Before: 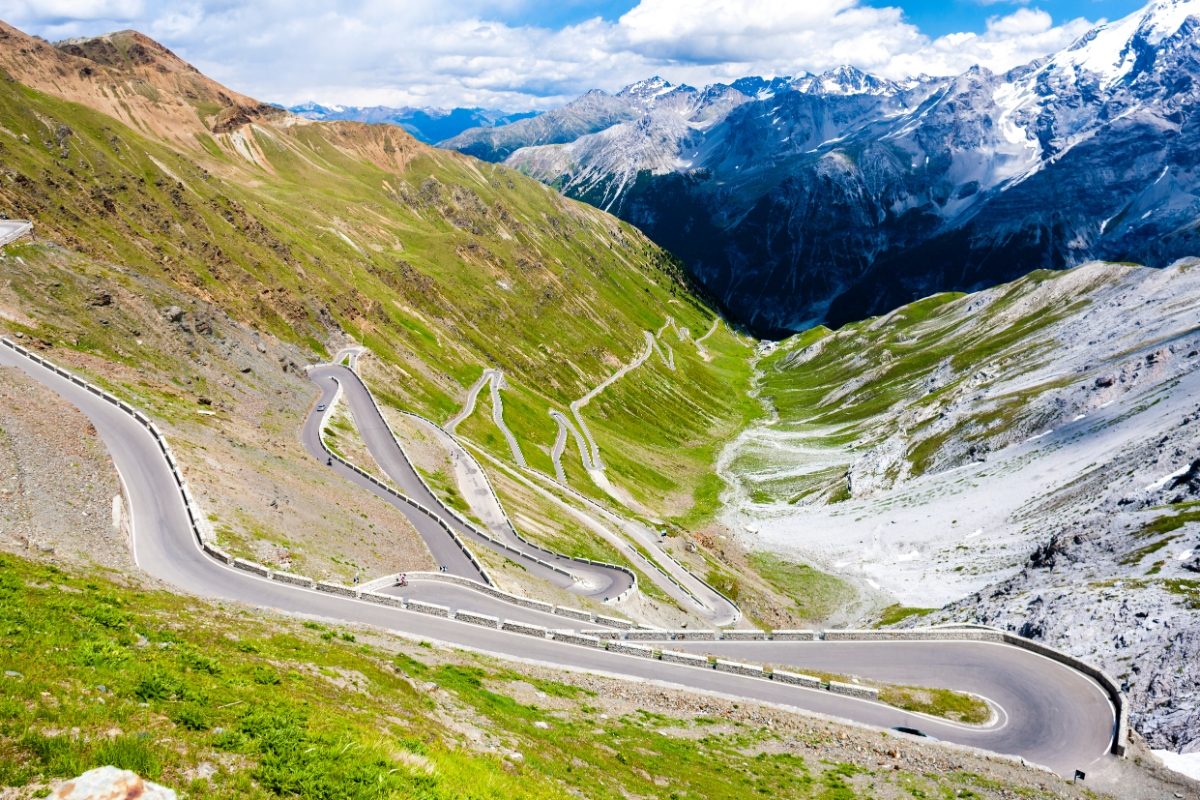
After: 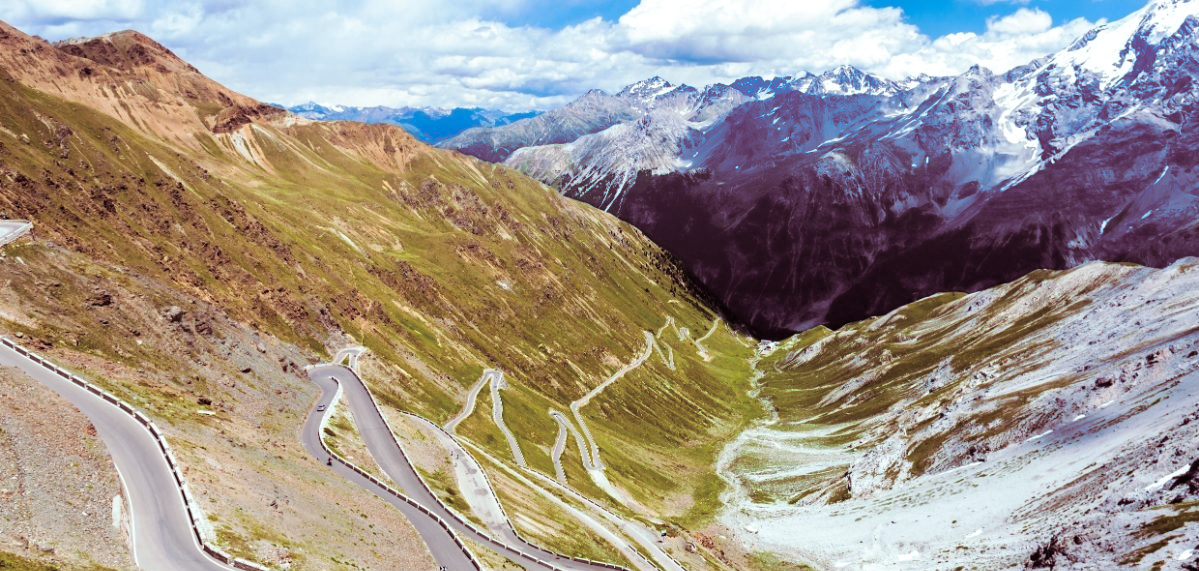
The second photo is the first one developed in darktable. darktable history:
split-toning: highlights › hue 180°
crop: bottom 28.576%
